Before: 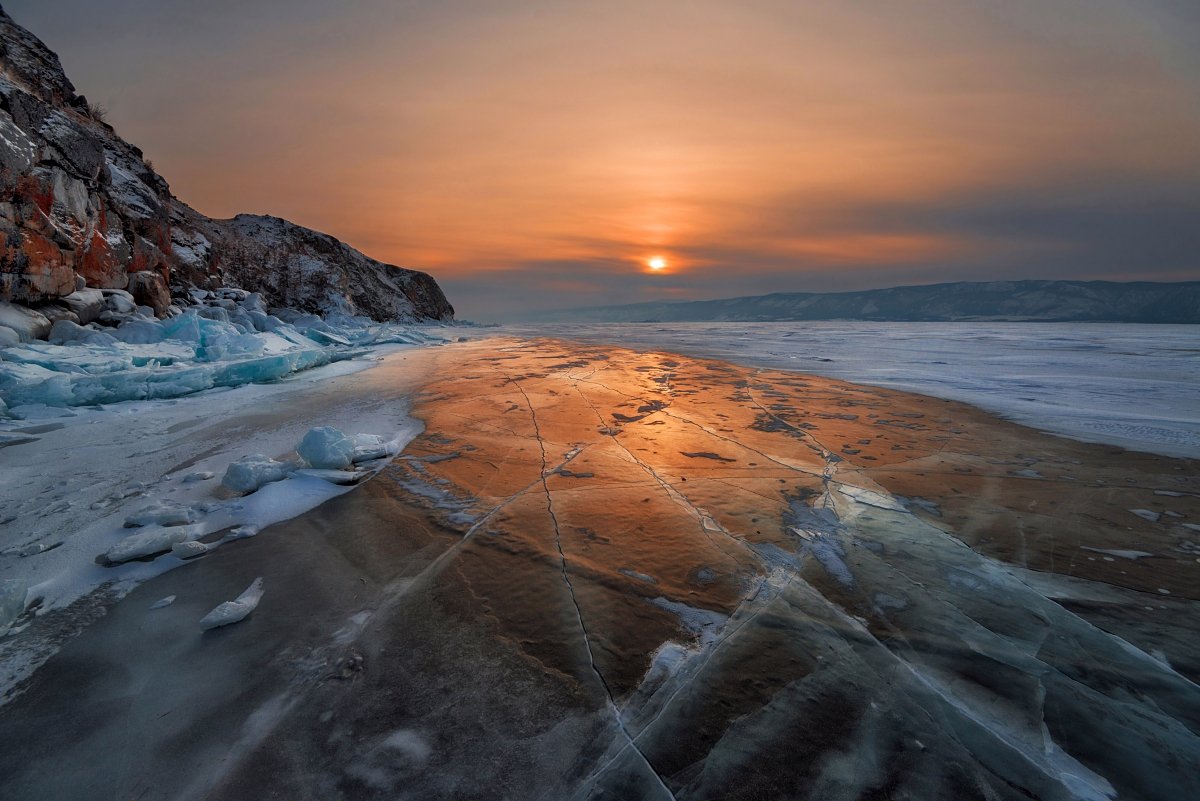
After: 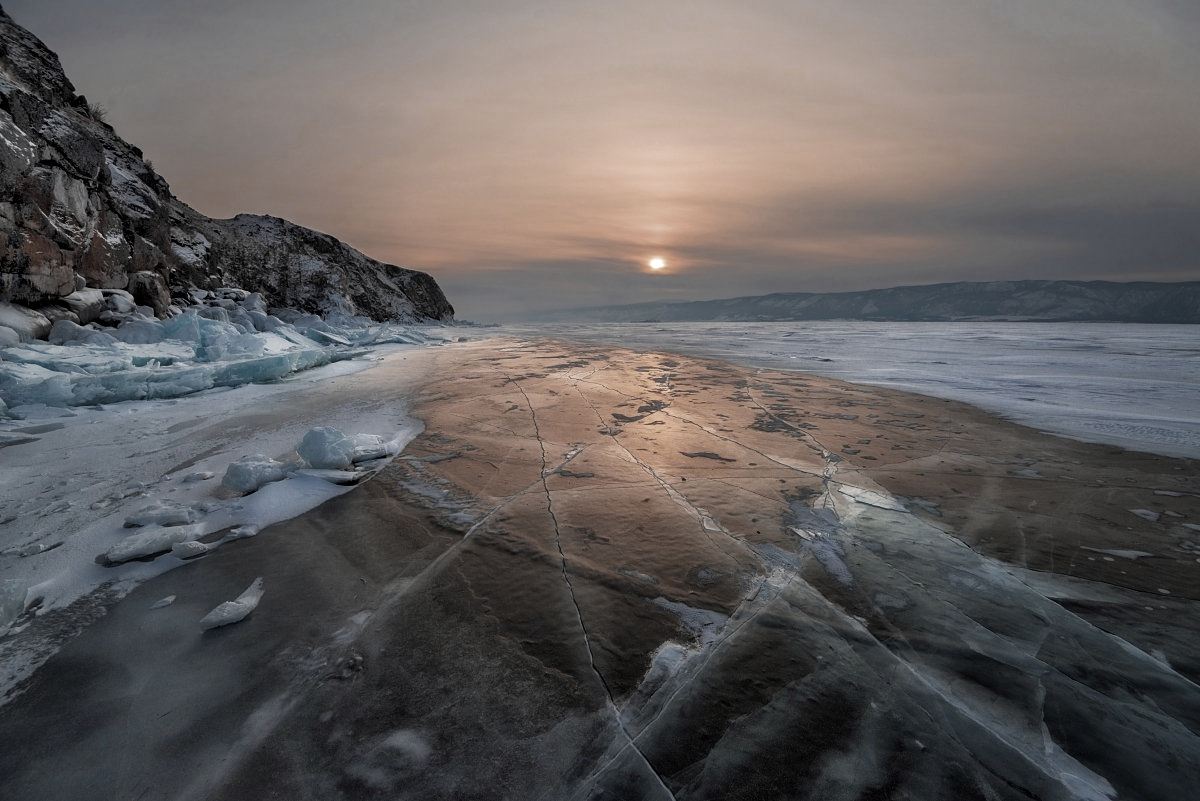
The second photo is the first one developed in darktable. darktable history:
color zones: curves: ch0 [(0, 0.487) (0.241, 0.395) (0.434, 0.373) (0.658, 0.412) (0.838, 0.487)]; ch1 [(0, 0) (0.053, 0.053) (0.211, 0.202) (0.579, 0.259) (0.781, 0.241)]
tone equalizer: -8 EV -0.435 EV, -7 EV -0.381 EV, -6 EV -0.367 EV, -5 EV -0.24 EV, -3 EV 0.215 EV, -2 EV 0.351 EV, -1 EV 0.394 EV, +0 EV 0.397 EV
